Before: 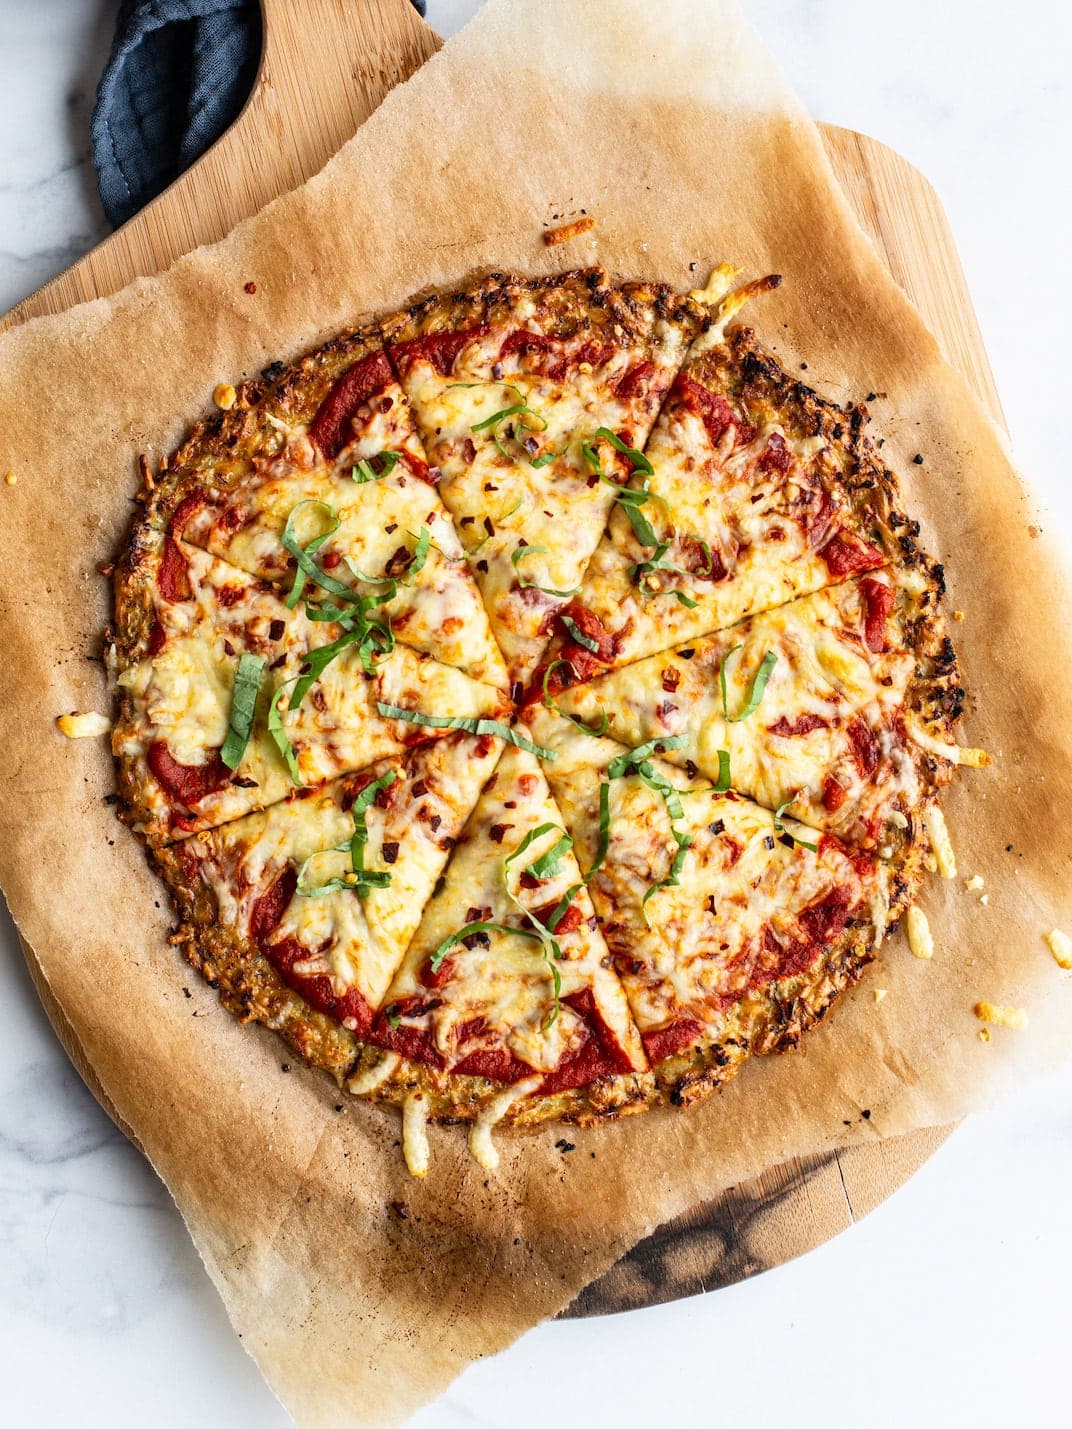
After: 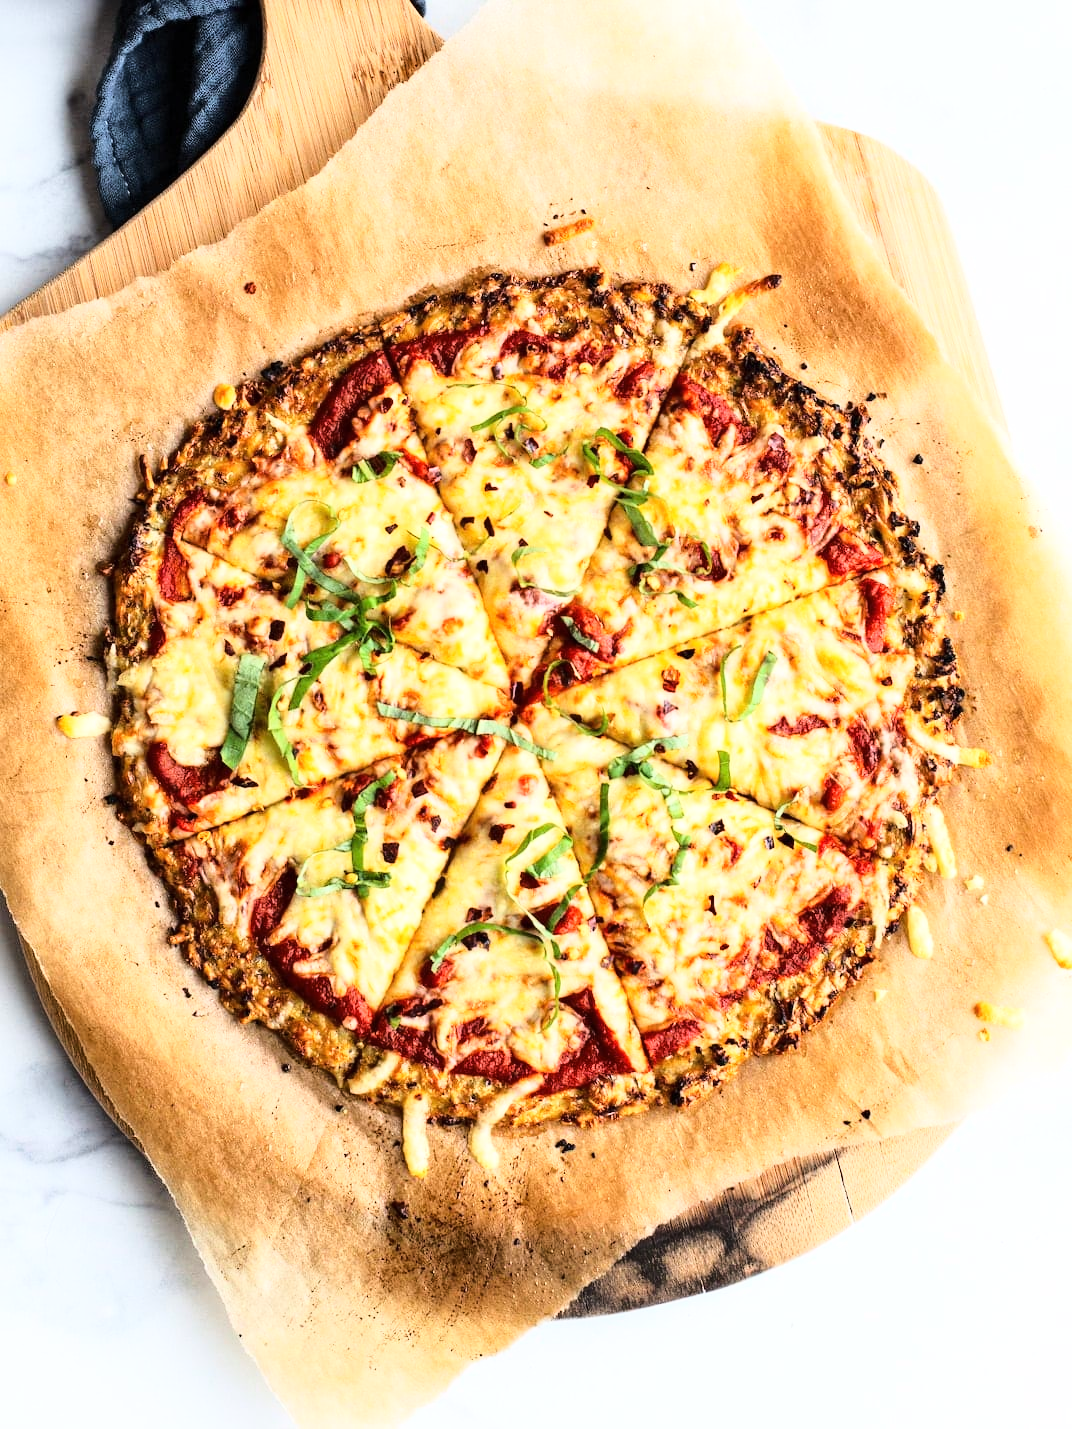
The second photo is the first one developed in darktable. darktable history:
levels: levels [0, 0.51, 1]
base curve: curves: ch0 [(0, 0) (0.036, 0.037) (0.121, 0.228) (0.46, 0.76) (0.859, 0.983) (1, 1)]
